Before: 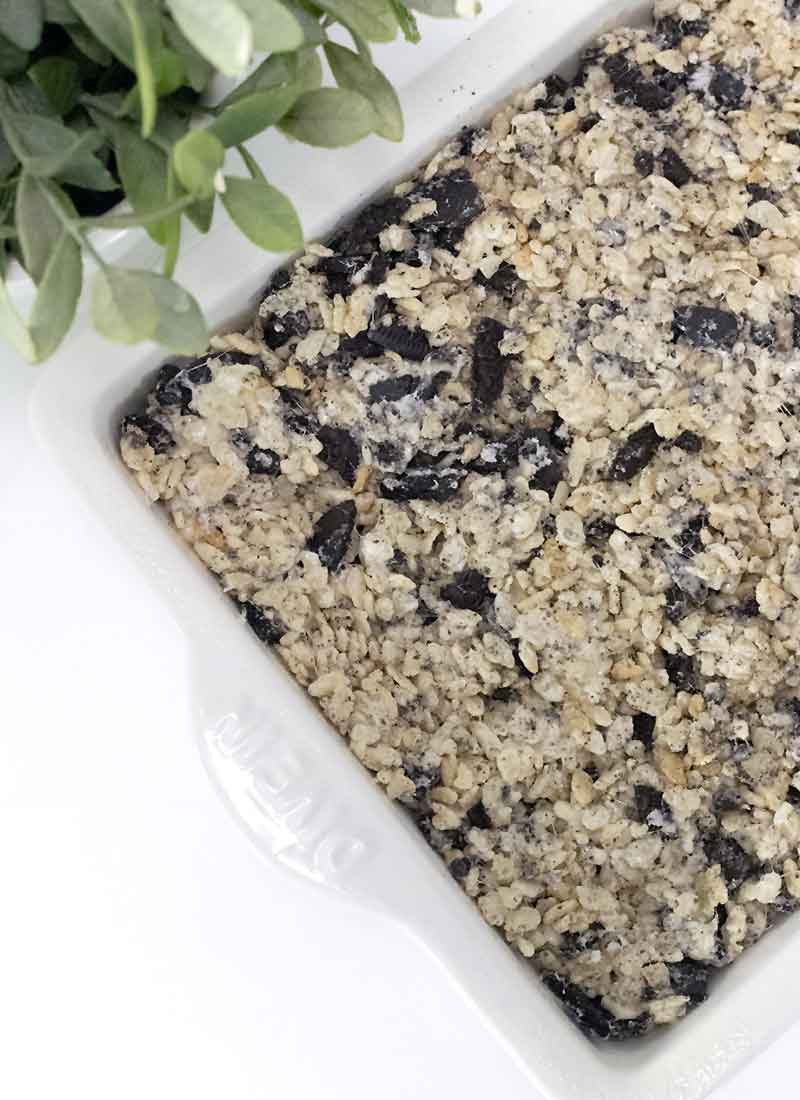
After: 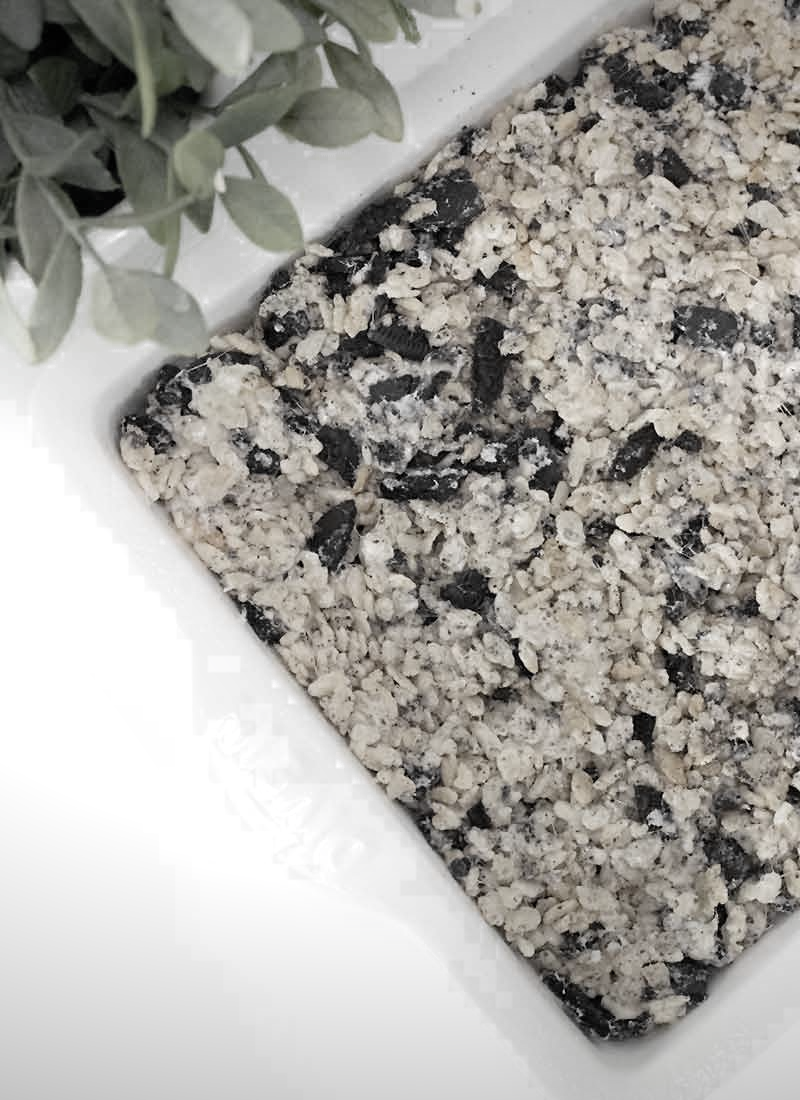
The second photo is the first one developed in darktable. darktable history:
vignetting: fall-off start 98.3%, fall-off radius 99.25%, saturation 0.381, width/height ratio 1.427
color zones: curves: ch0 [(0, 0.613) (0.01, 0.613) (0.245, 0.448) (0.498, 0.529) (0.642, 0.665) (0.879, 0.777) (0.99, 0.613)]; ch1 [(0, 0.035) (0.121, 0.189) (0.259, 0.197) (0.415, 0.061) (0.589, 0.022) (0.732, 0.022) (0.857, 0.026) (0.991, 0.053)]
shadows and highlights: shadows -24.93, highlights 49.01, soften with gaussian
